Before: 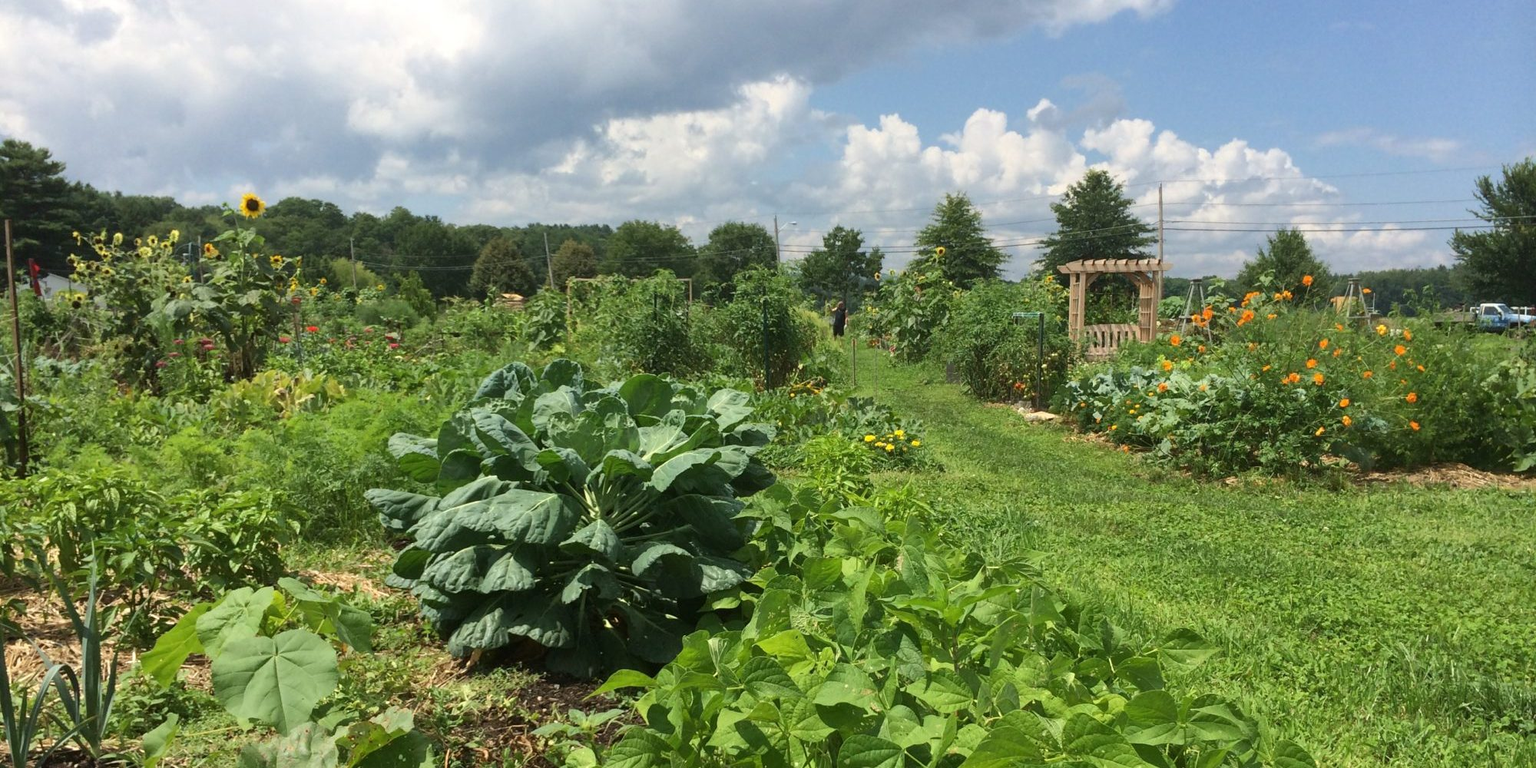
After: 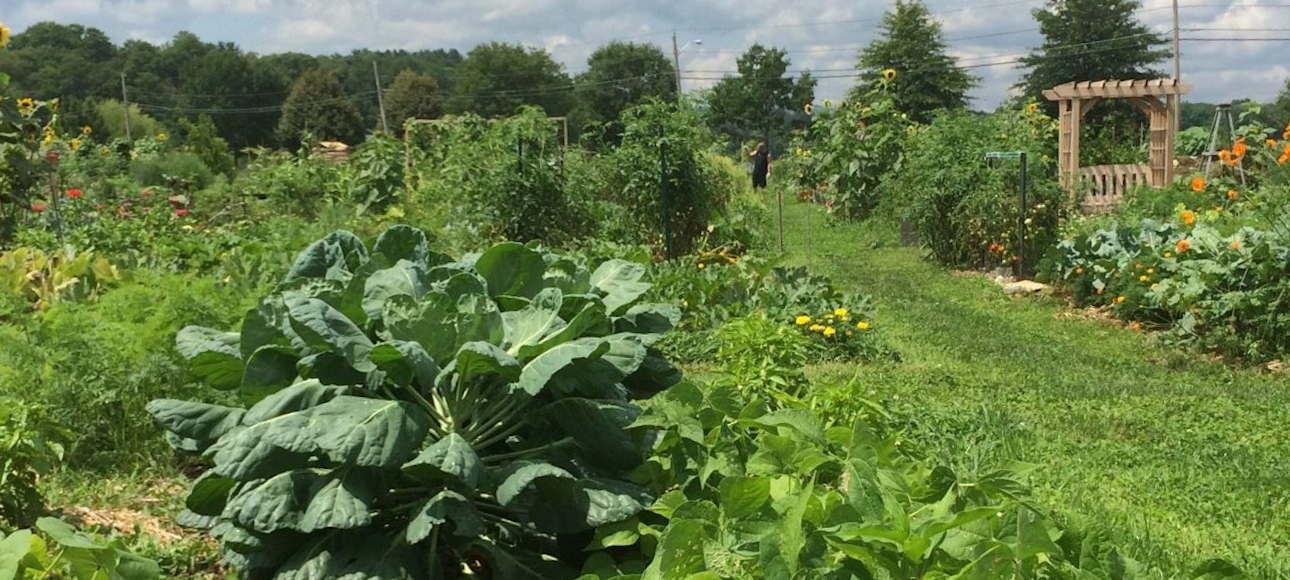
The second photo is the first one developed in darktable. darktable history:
rotate and perspective: rotation -4.57°, crop left 0.054, crop right 0.944, crop top 0.087, crop bottom 0.914
crop and rotate: angle -3.37°, left 9.79%, top 20.73%, right 12.42%, bottom 11.82%
